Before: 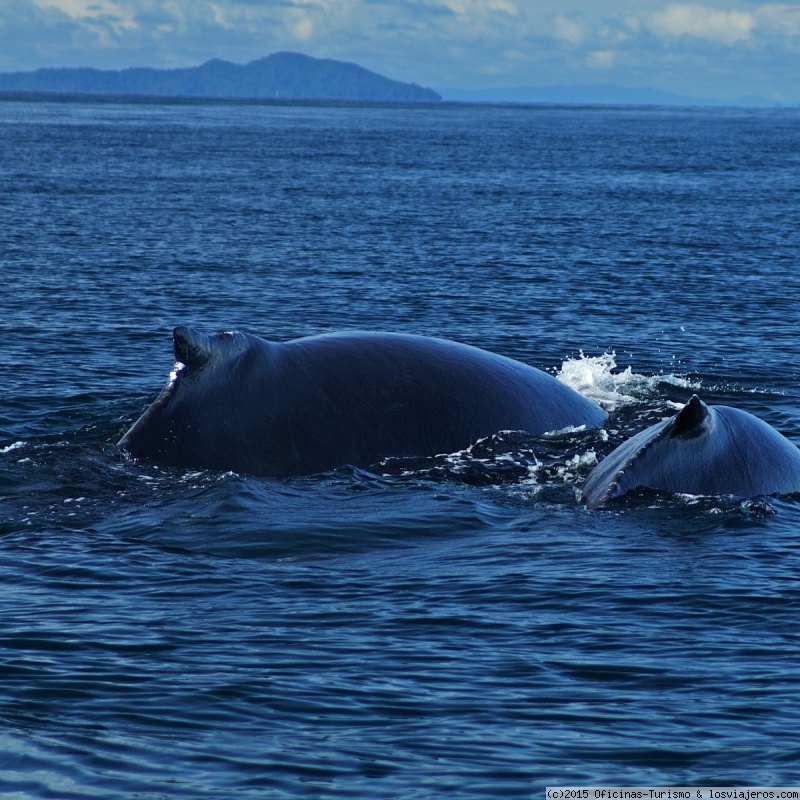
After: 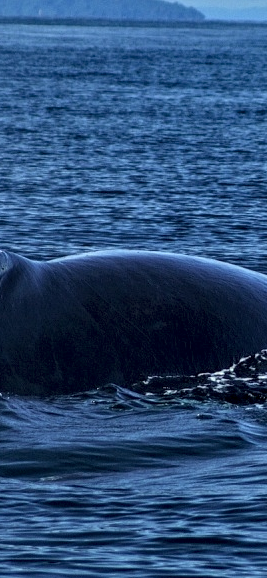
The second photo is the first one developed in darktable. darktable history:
contrast brightness saturation: saturation -0.056
local contrast: detail 160%
exposure: exposure 0.209 EV, compensate highlight preservation false
crop and rotate: left 29.857%, top 10.165%, right 36.667%, bottom 17.582%
